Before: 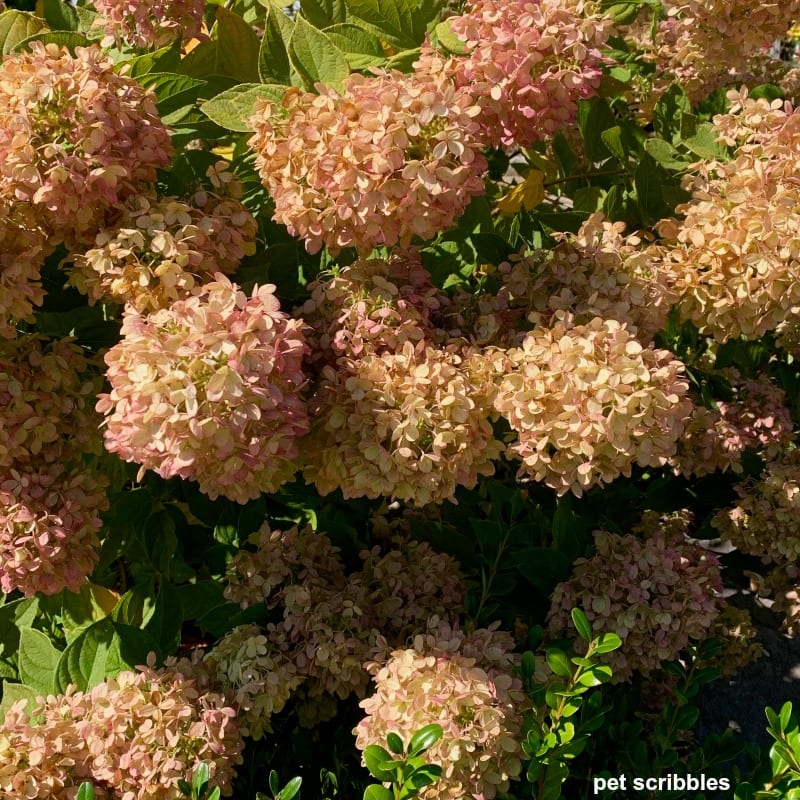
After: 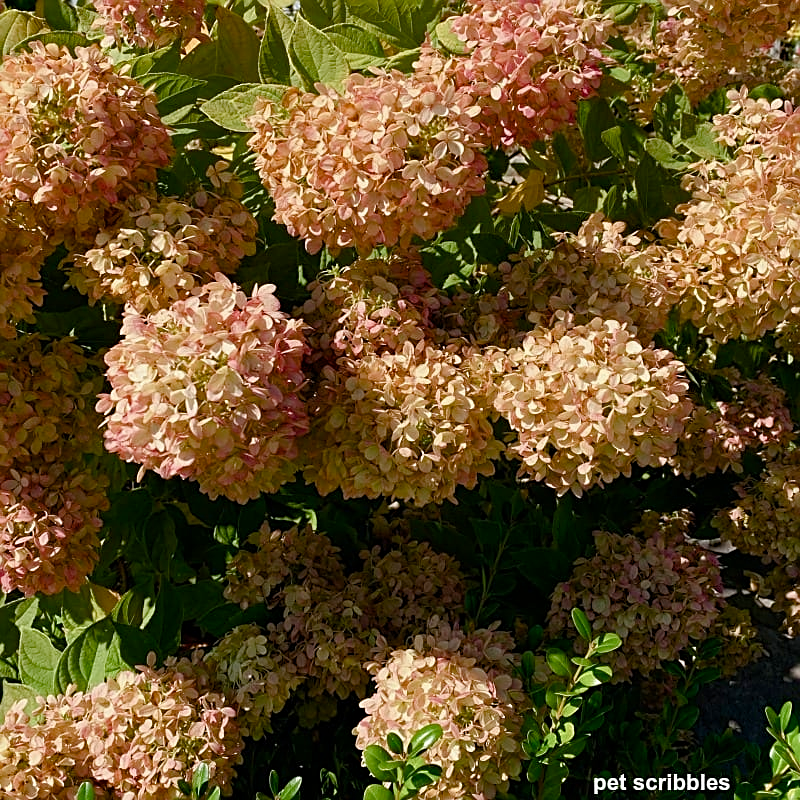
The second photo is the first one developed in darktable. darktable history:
sharpen: on, module defaults
color balance rgb: perceptual saturation grading › global saturation 20%, perceptual saturation grading › highlights -49.004%, perceptual saturation grading › shadows 24.667%
haze removal: compatibility mode true, adaptive false
